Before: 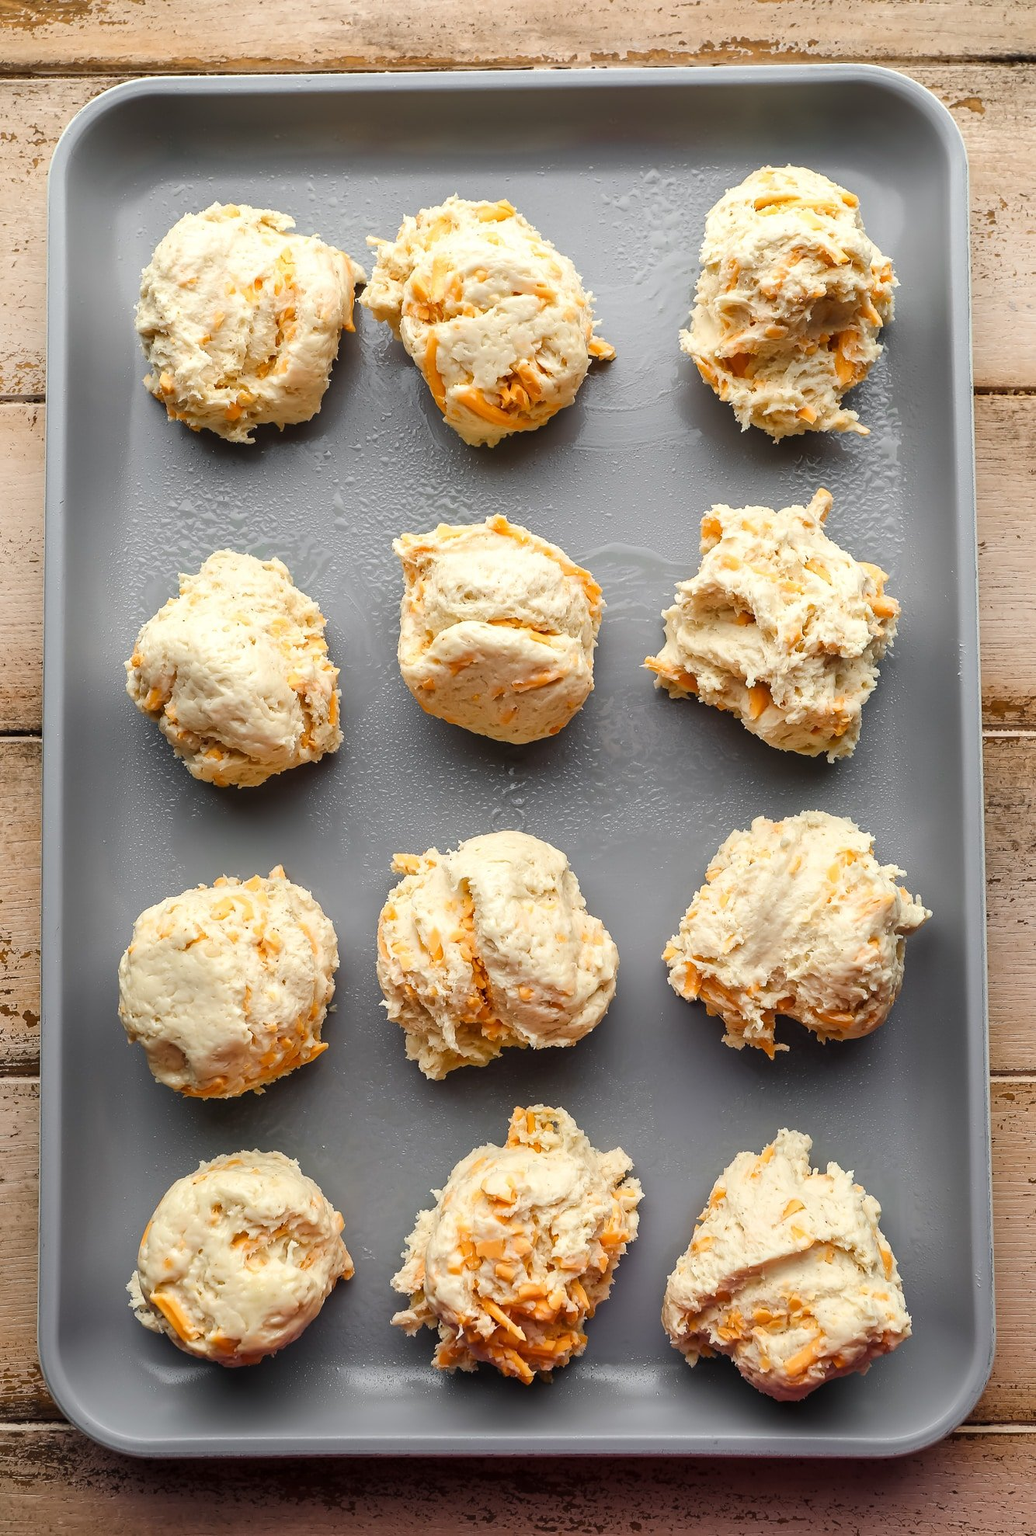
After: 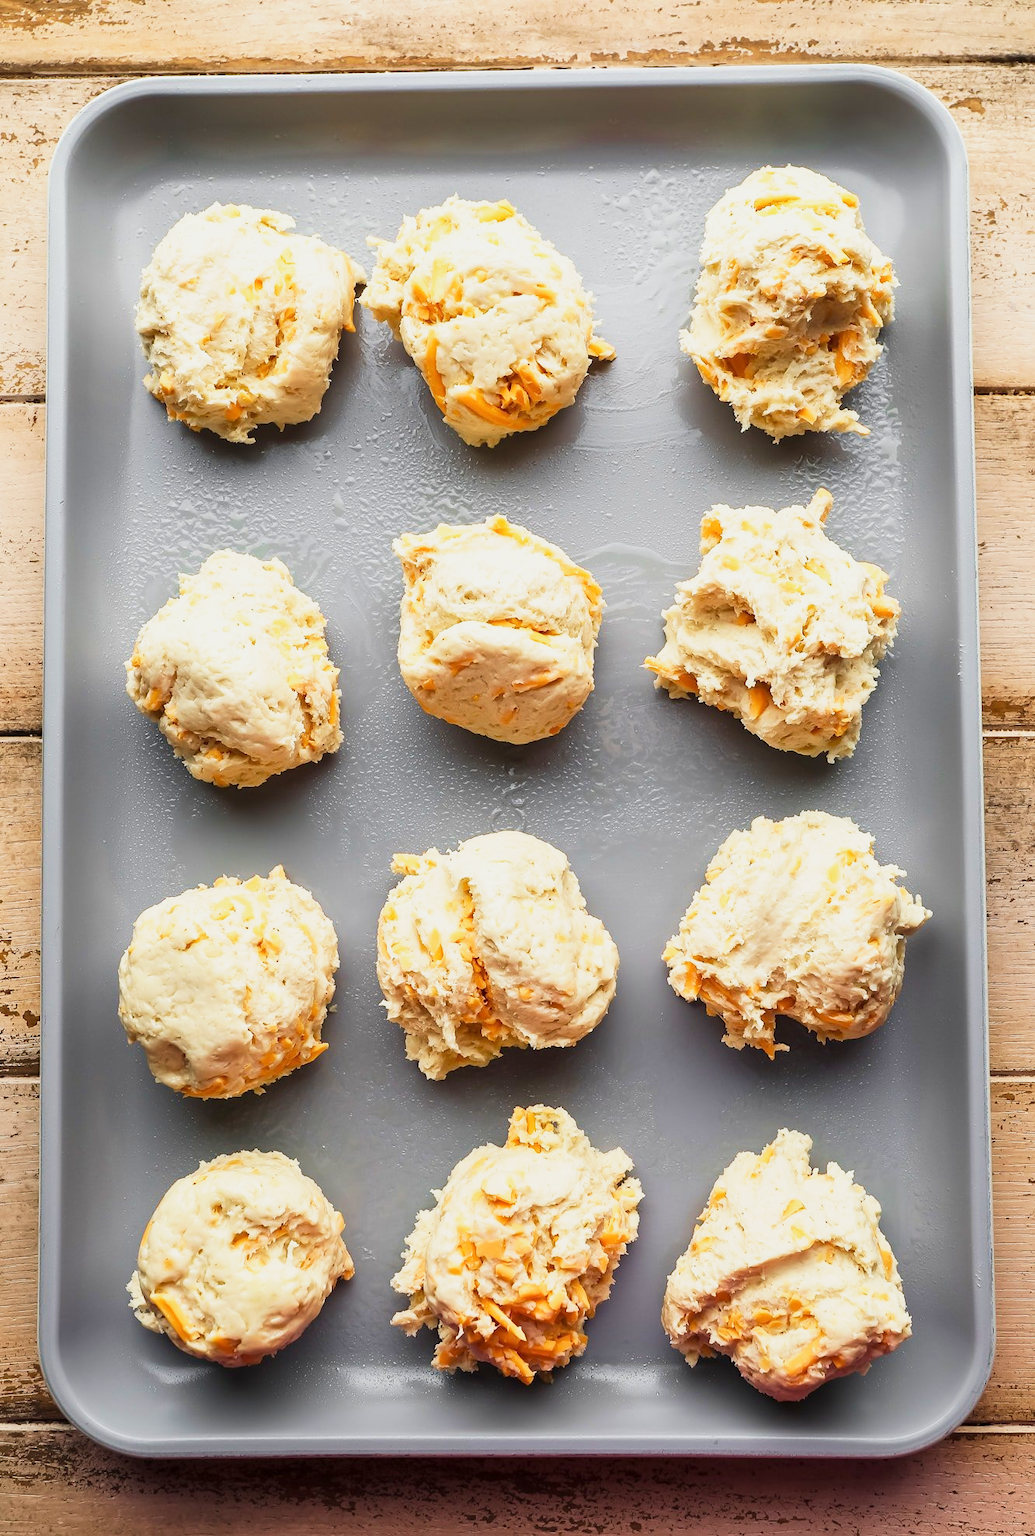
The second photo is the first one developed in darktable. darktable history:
base curve: curves: ch0 [(0, 0) (0.088, 0.125) (0.176, 0.251) (0.354, 0.501) (0.613, 0.749) (1, 0.877)], preserve colors none
velvia: on, module defaults
